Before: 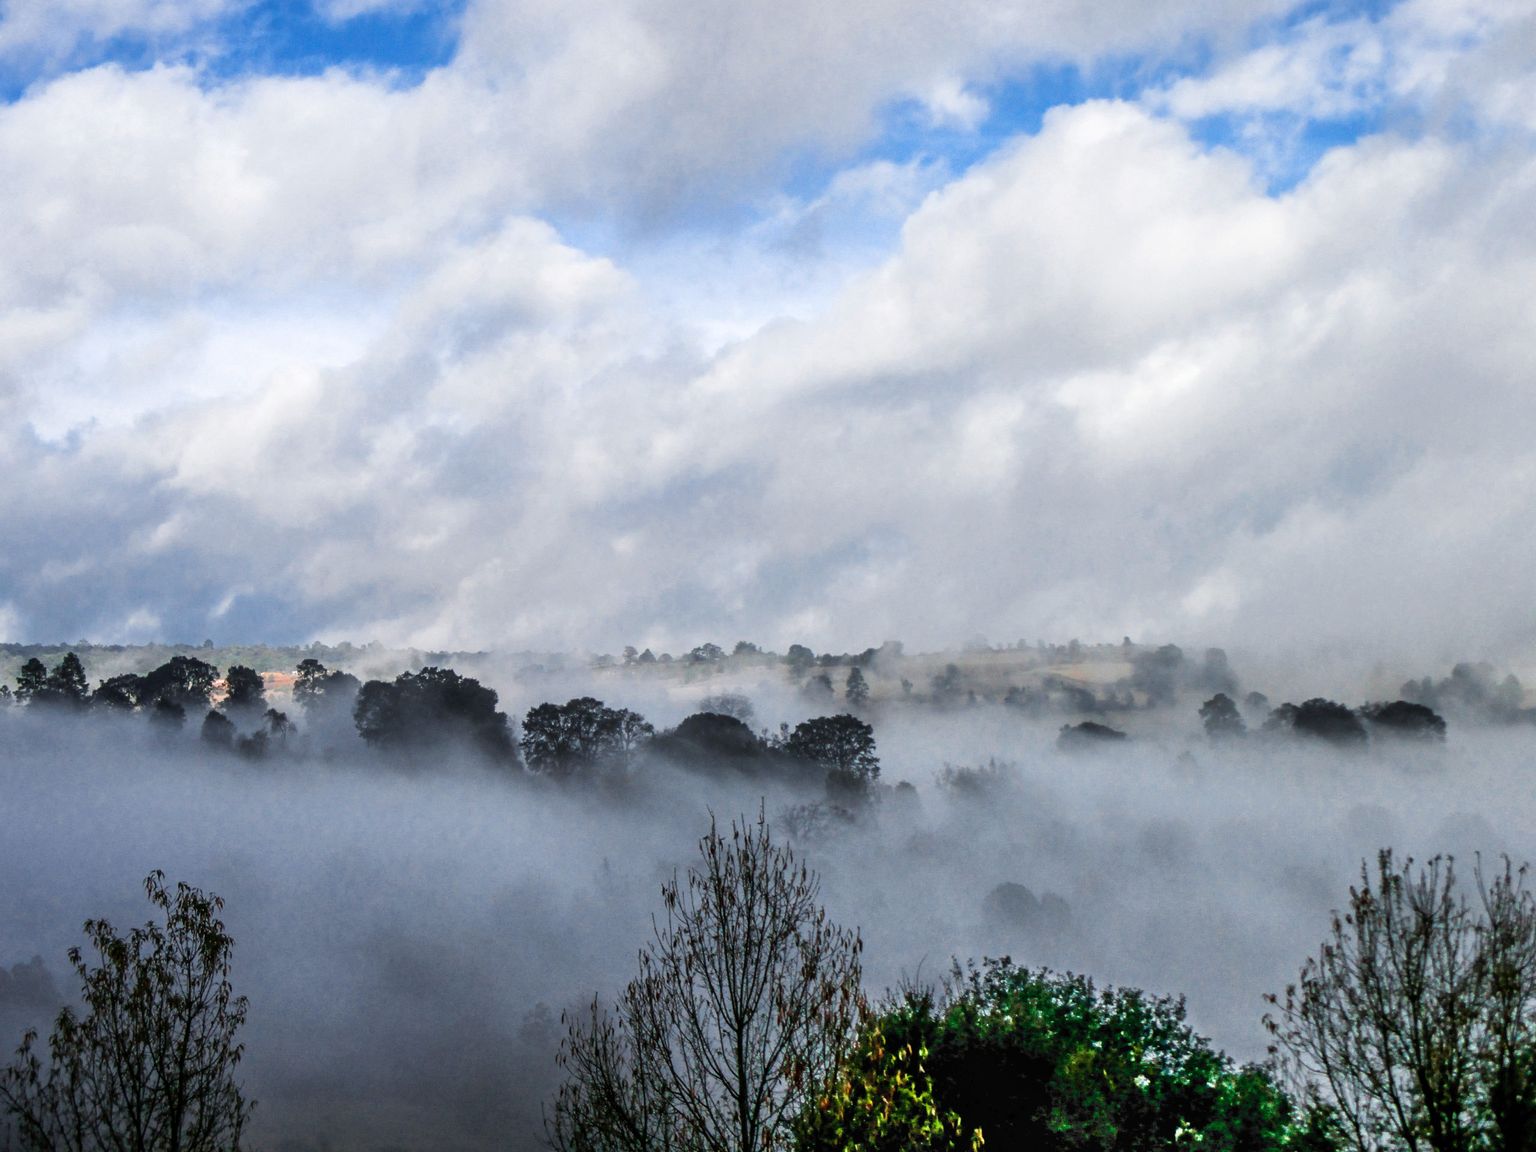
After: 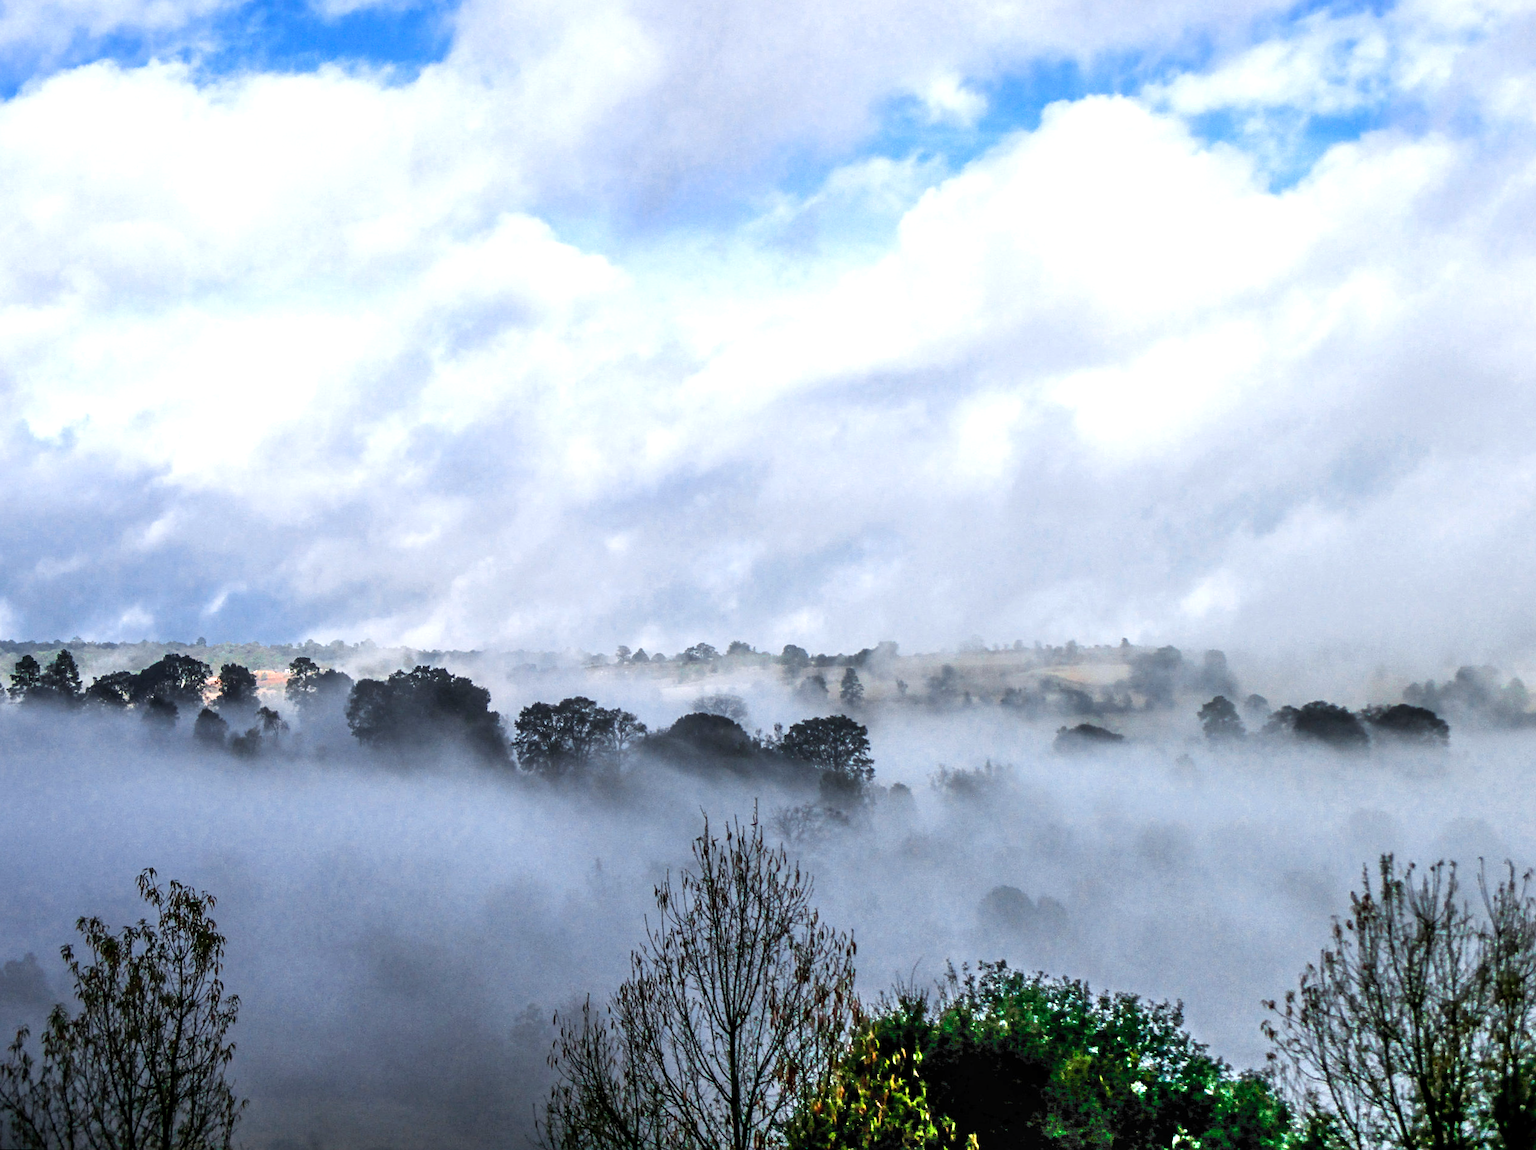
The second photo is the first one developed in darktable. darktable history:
sharpen: amount 0.2
white balance: red 0.976, blue 1.04
exposure: black level correction 0.001, exposure 0.5 EV, compensate exposure bias true, compensate highlight preservation false
rotate and perspective: rotation 0.192°, lens shift (horizontal) -0.015, crop left 0.005, crop right 0.996, crop top 0.006, crop bottom 0.99
